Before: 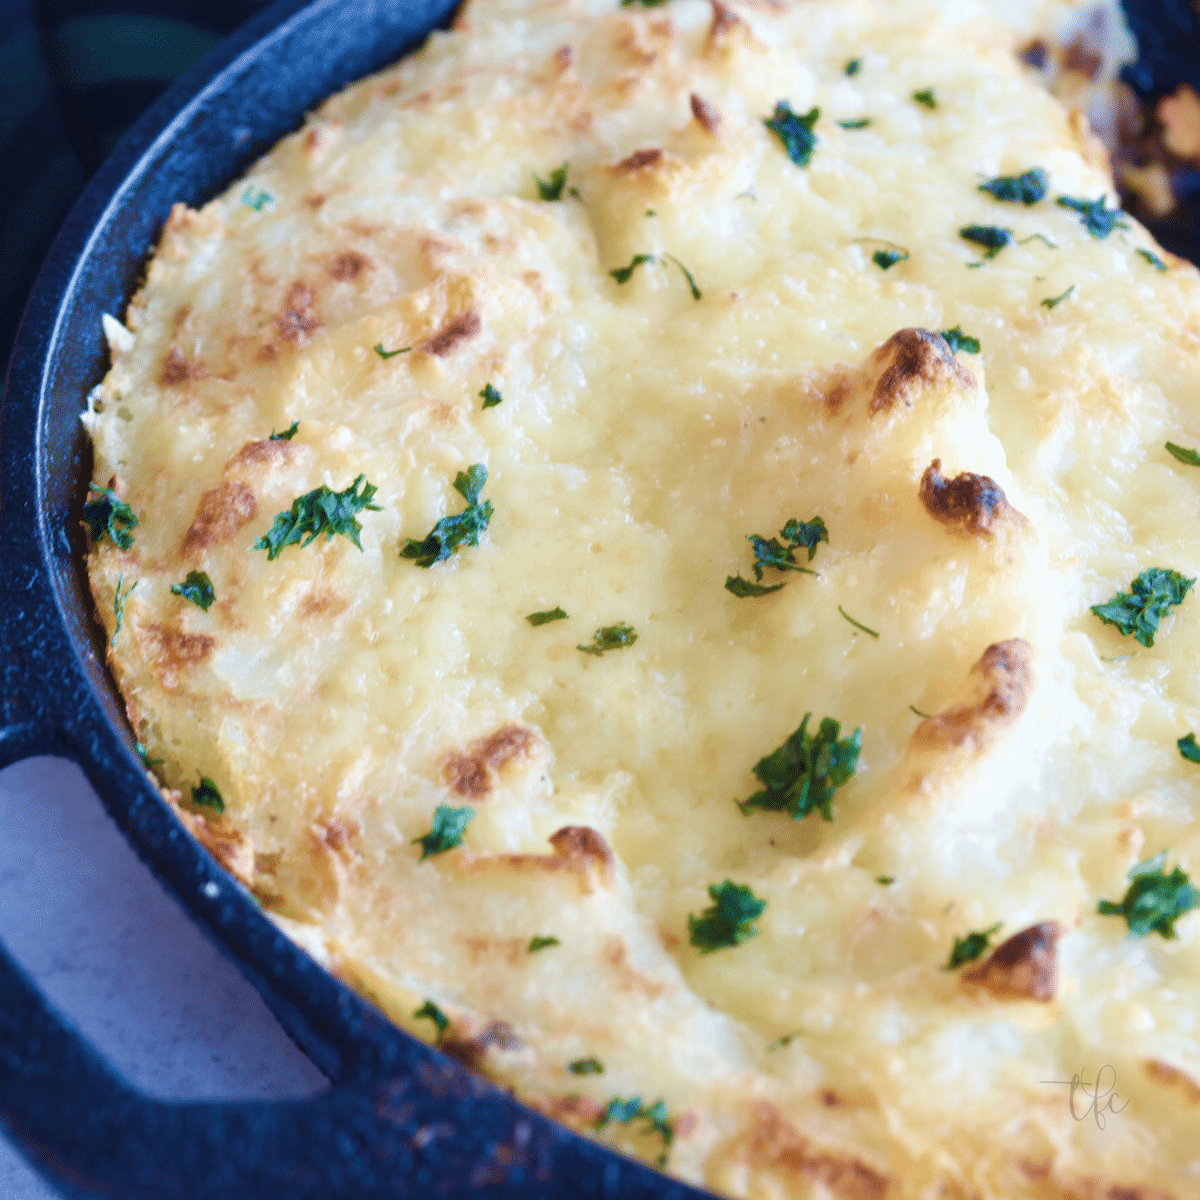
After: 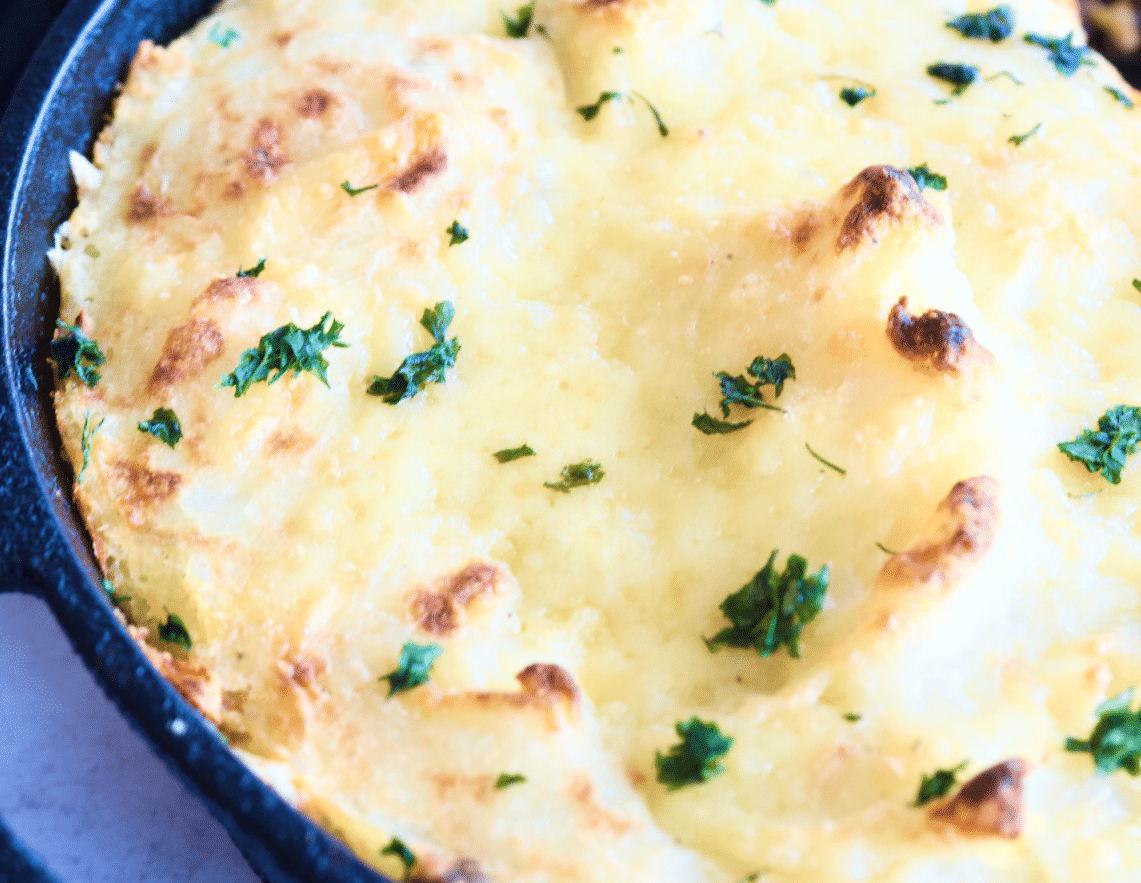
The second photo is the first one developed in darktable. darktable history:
crop and rotate: left 2.797%, top 13.661%, right 2.099%, bottom 12.692%
tone curve: curves: ch0 [(0, 0) (0.004, 0.001) (0.02, 0.008) (0.218, 0.218) (0.664, 0.774) (0.832, 0.914) (1, 1)]
